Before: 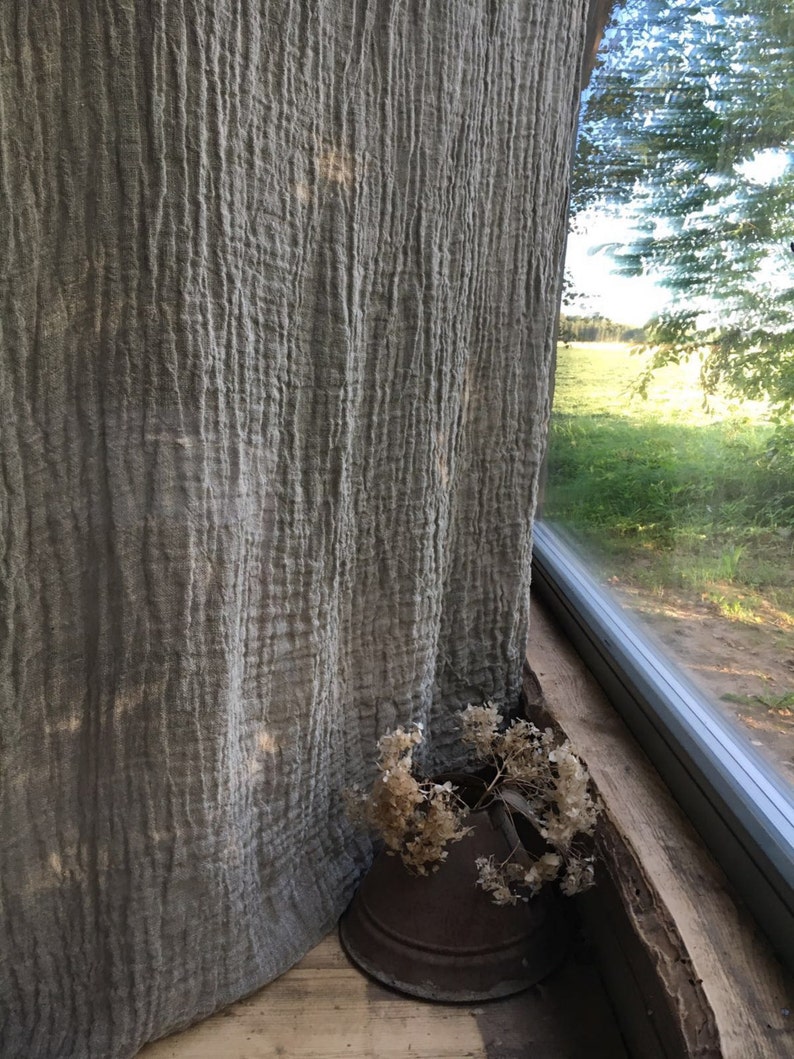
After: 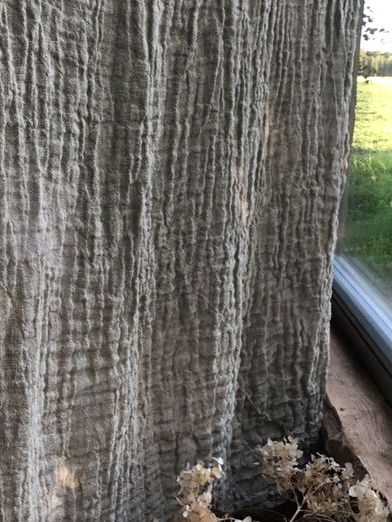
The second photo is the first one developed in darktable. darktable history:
crop: left 25.239%, top 25.111%, right 25.283%, bottom 25.538%
color correction: highlights a* 0.01, highlights b* -0.474
tone equalizer: -8 EV -0.452 EV, -7 EV -0.39 EV, -6 EV -0.307 EV, -5 EV -0.214 EV, -3 EV 0.196 EV, -2 EV 0.315 EV, -1 EV 0.368 EV, +0 EV 0.414 EV, edges refinement/feathering 500, mask exposure compensation -1.57 EV, preserve details no
